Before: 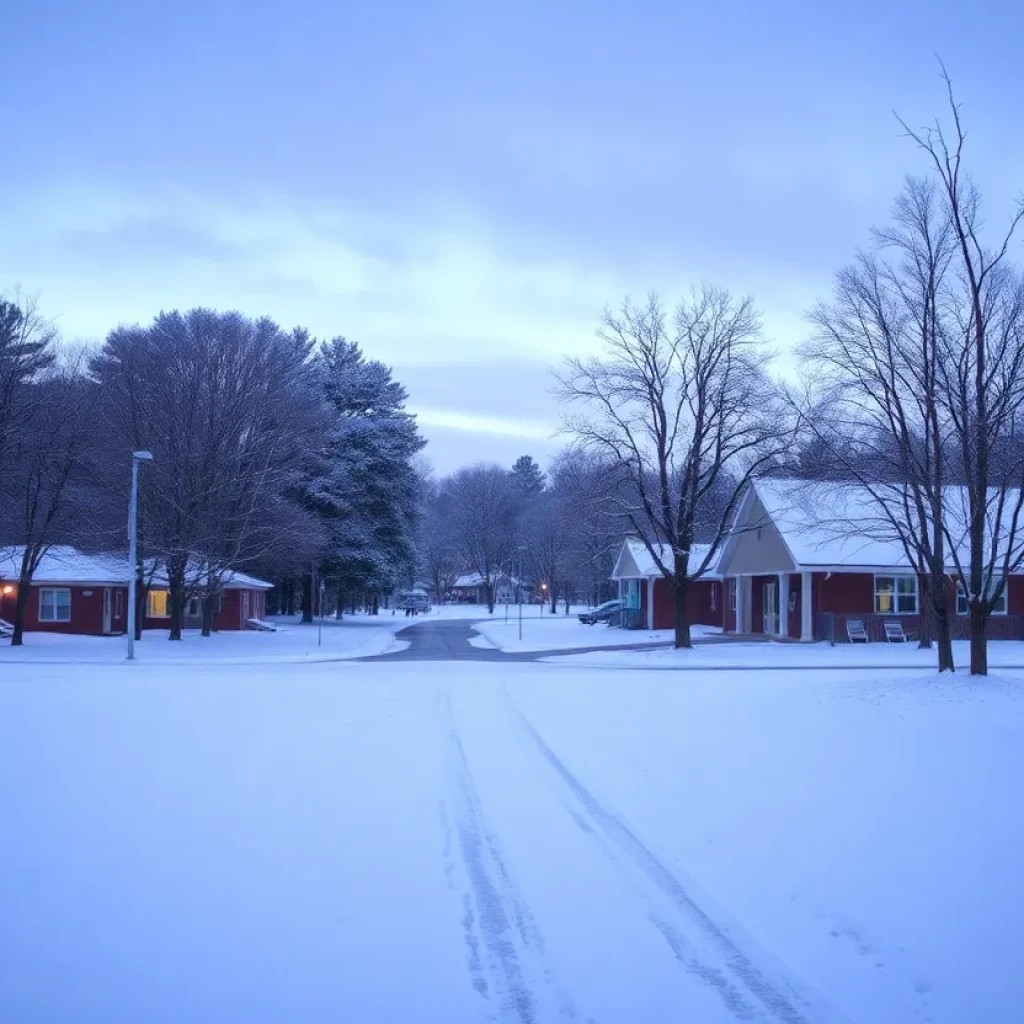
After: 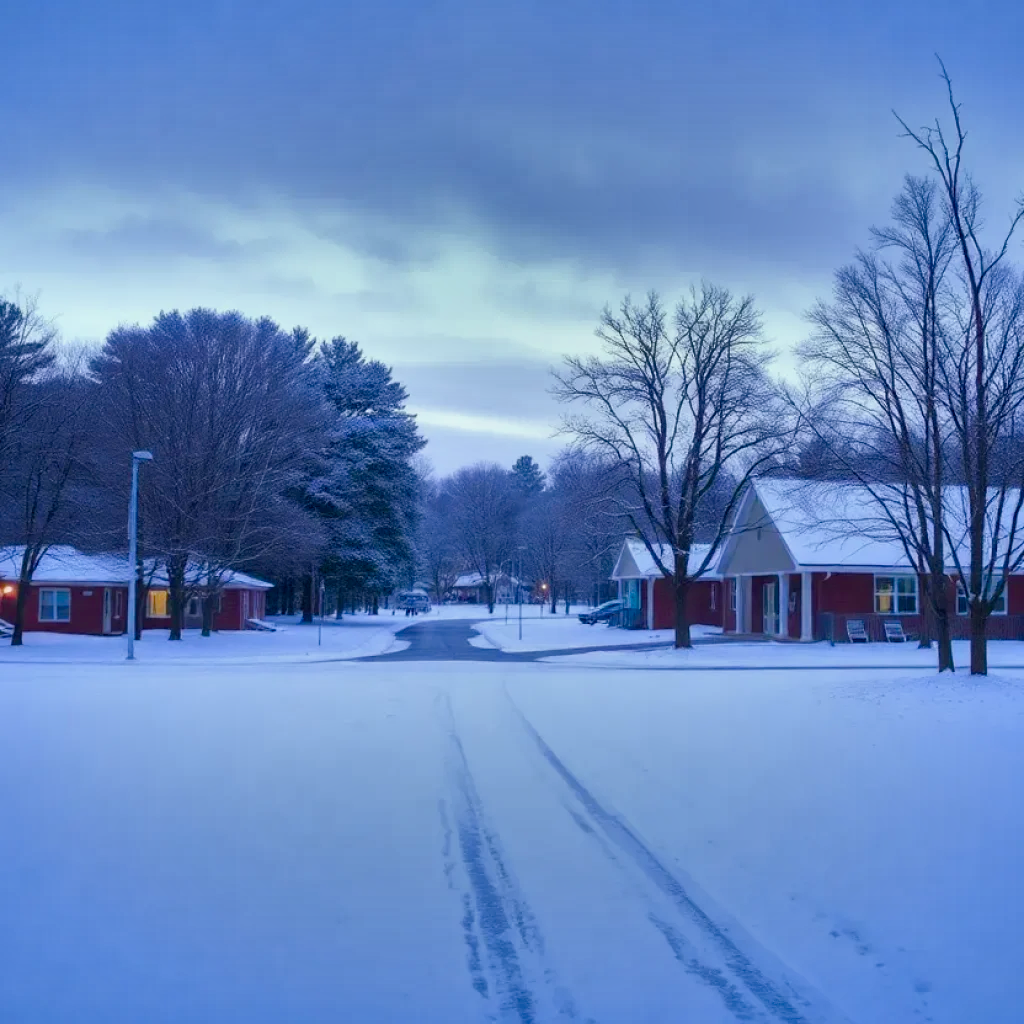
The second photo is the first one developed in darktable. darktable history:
color balance rgb: shadows lift › chroma 3.619%, shadows lift › hue 88.91°, linear chroma grading › global chroma 0.471%, perceptual saturation grading › global saturation 20%, perceptual saturation grading › highlights -25.534%, perceptual saturation grading › shadows 49.385%, perceptual brilliance grading › global brilliance -1.381%, perceptual brilliance grading › highlights -1.437%, perceptual brilliance grading › mid-tones -1.145%, perceptual brilliance grading › shadows -1.135%
shadows and highlights: shadows 20.87, highlights -81.73, soften with gaussian
